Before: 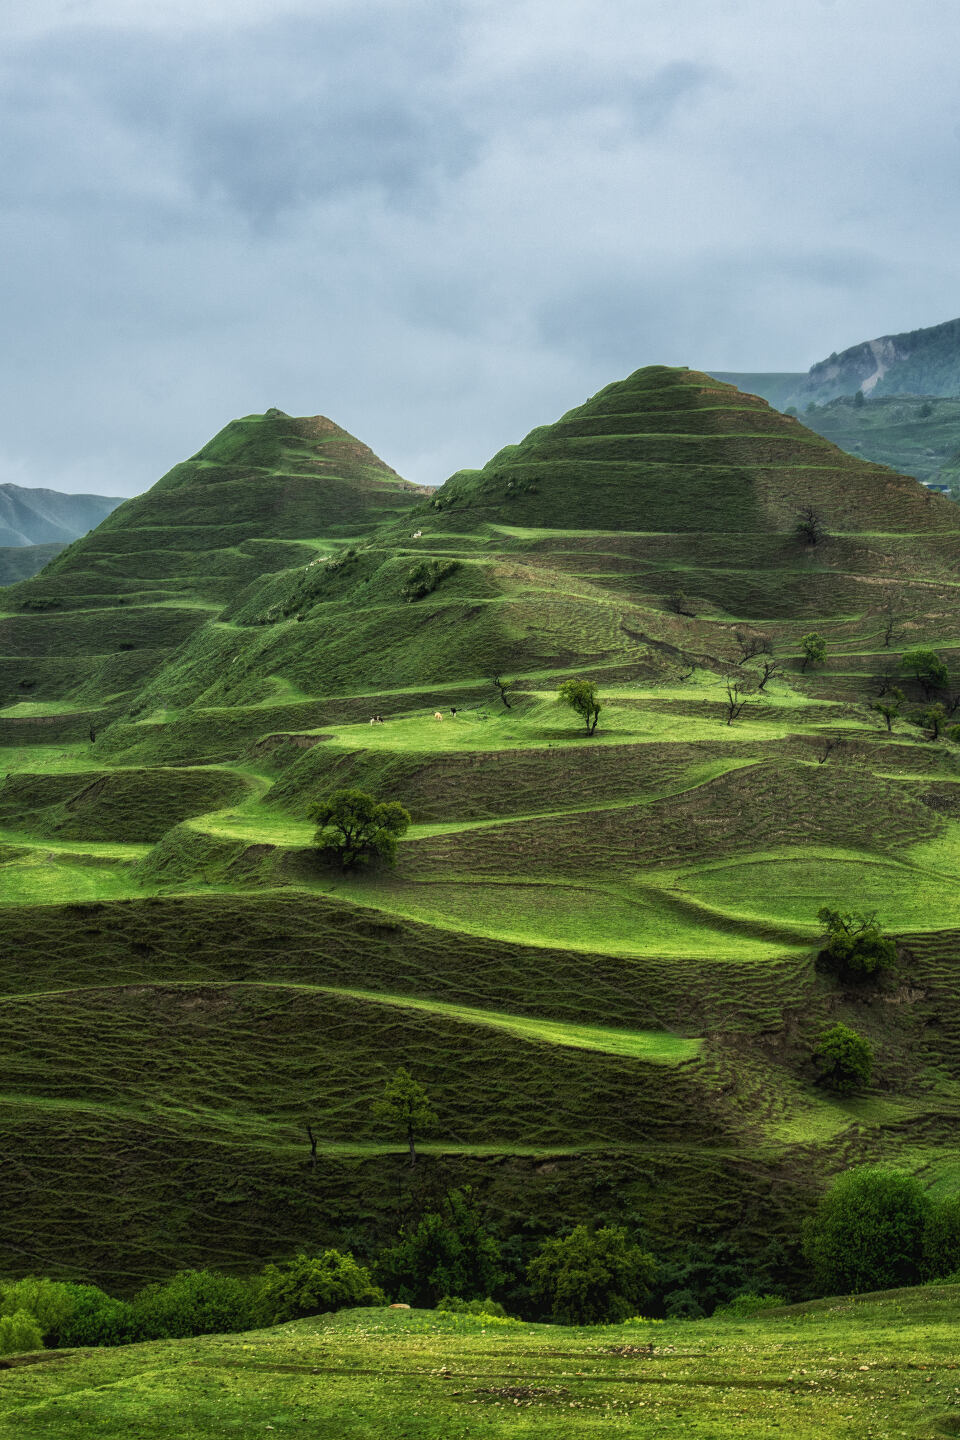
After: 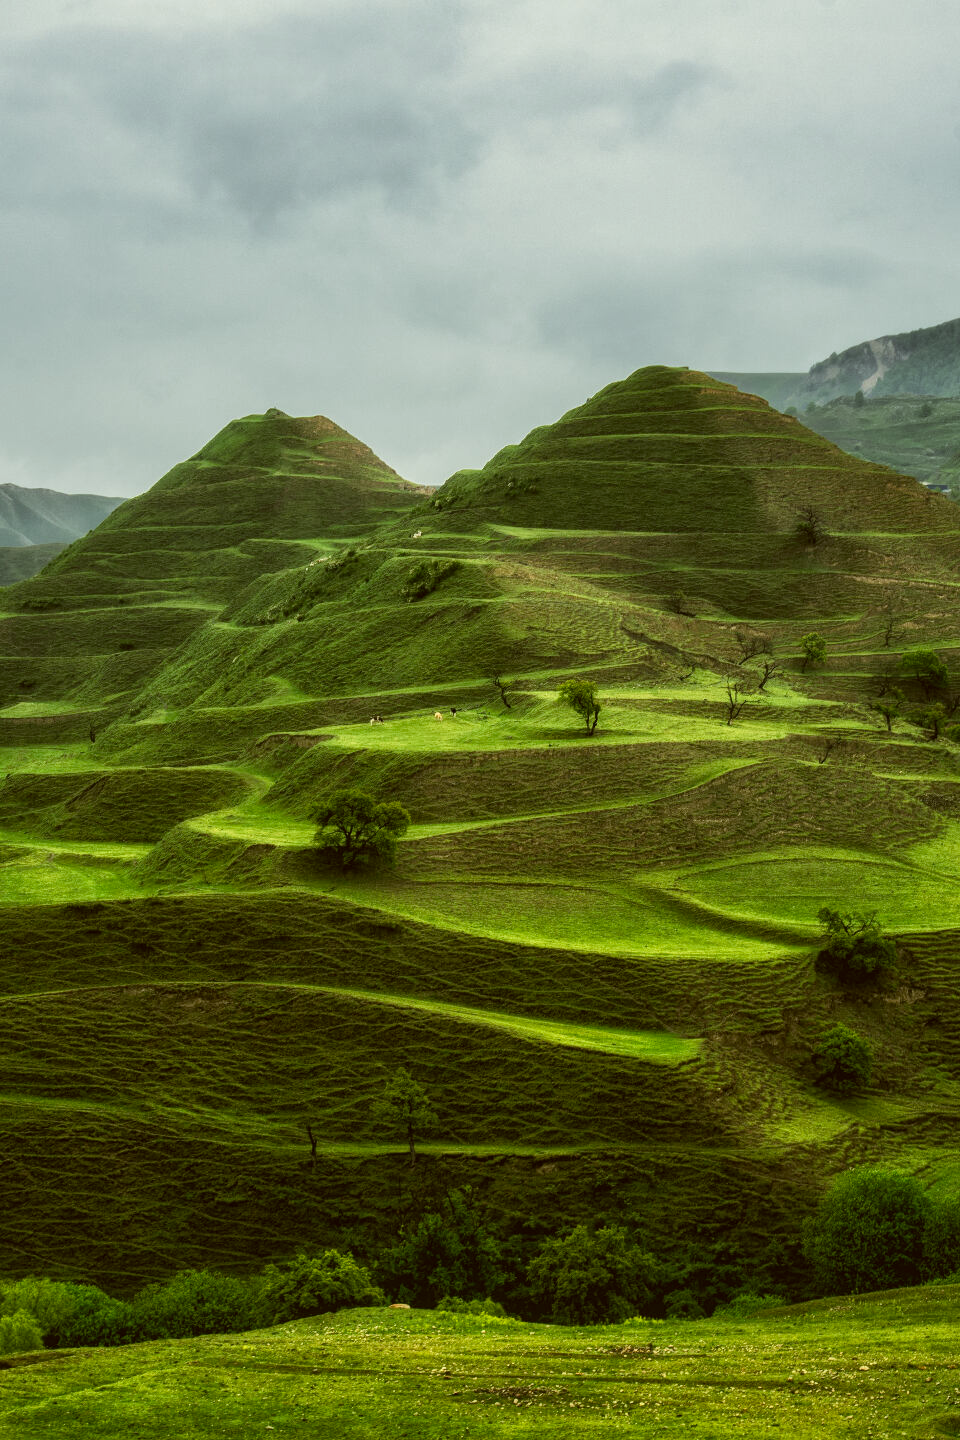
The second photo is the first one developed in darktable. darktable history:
color correction: highlights a* -1.41, highlights b* 10.01, shadows a* 0.731, shadows b* 19.91
